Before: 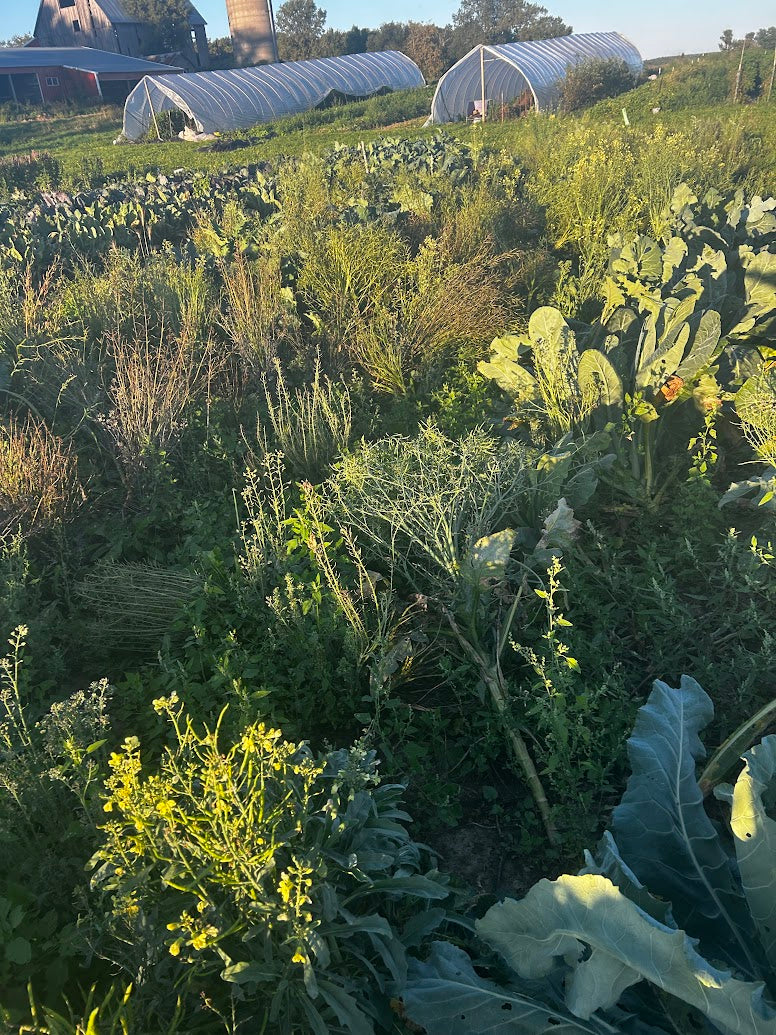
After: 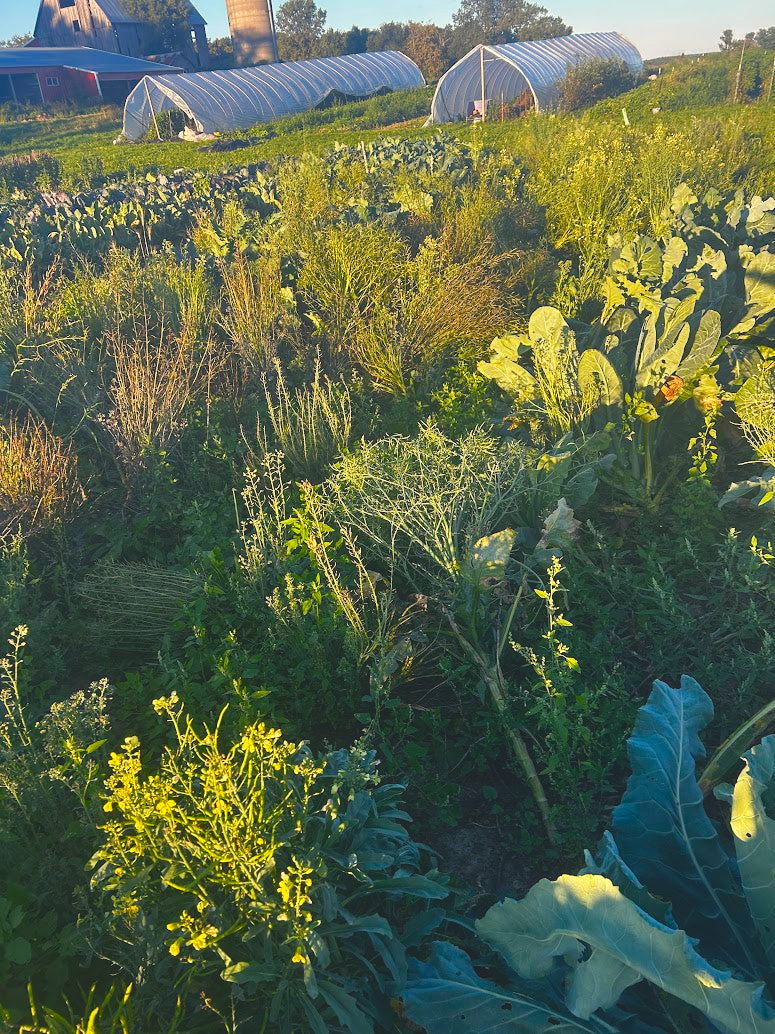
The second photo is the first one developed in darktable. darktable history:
color balance rgb: shadows lift › chroma 3%, shadows lift › hue 280.8°, power › hue 330°, highlights gain › chroma 3%, highlights gain › hue 75.6°, global offset › luminance 1.5%, perceptual saturation grading › global saturation 20%, perceptual saturation grading › highlights -25%, perceptual saturation grading › shadows 50%, global vibrance 30%
